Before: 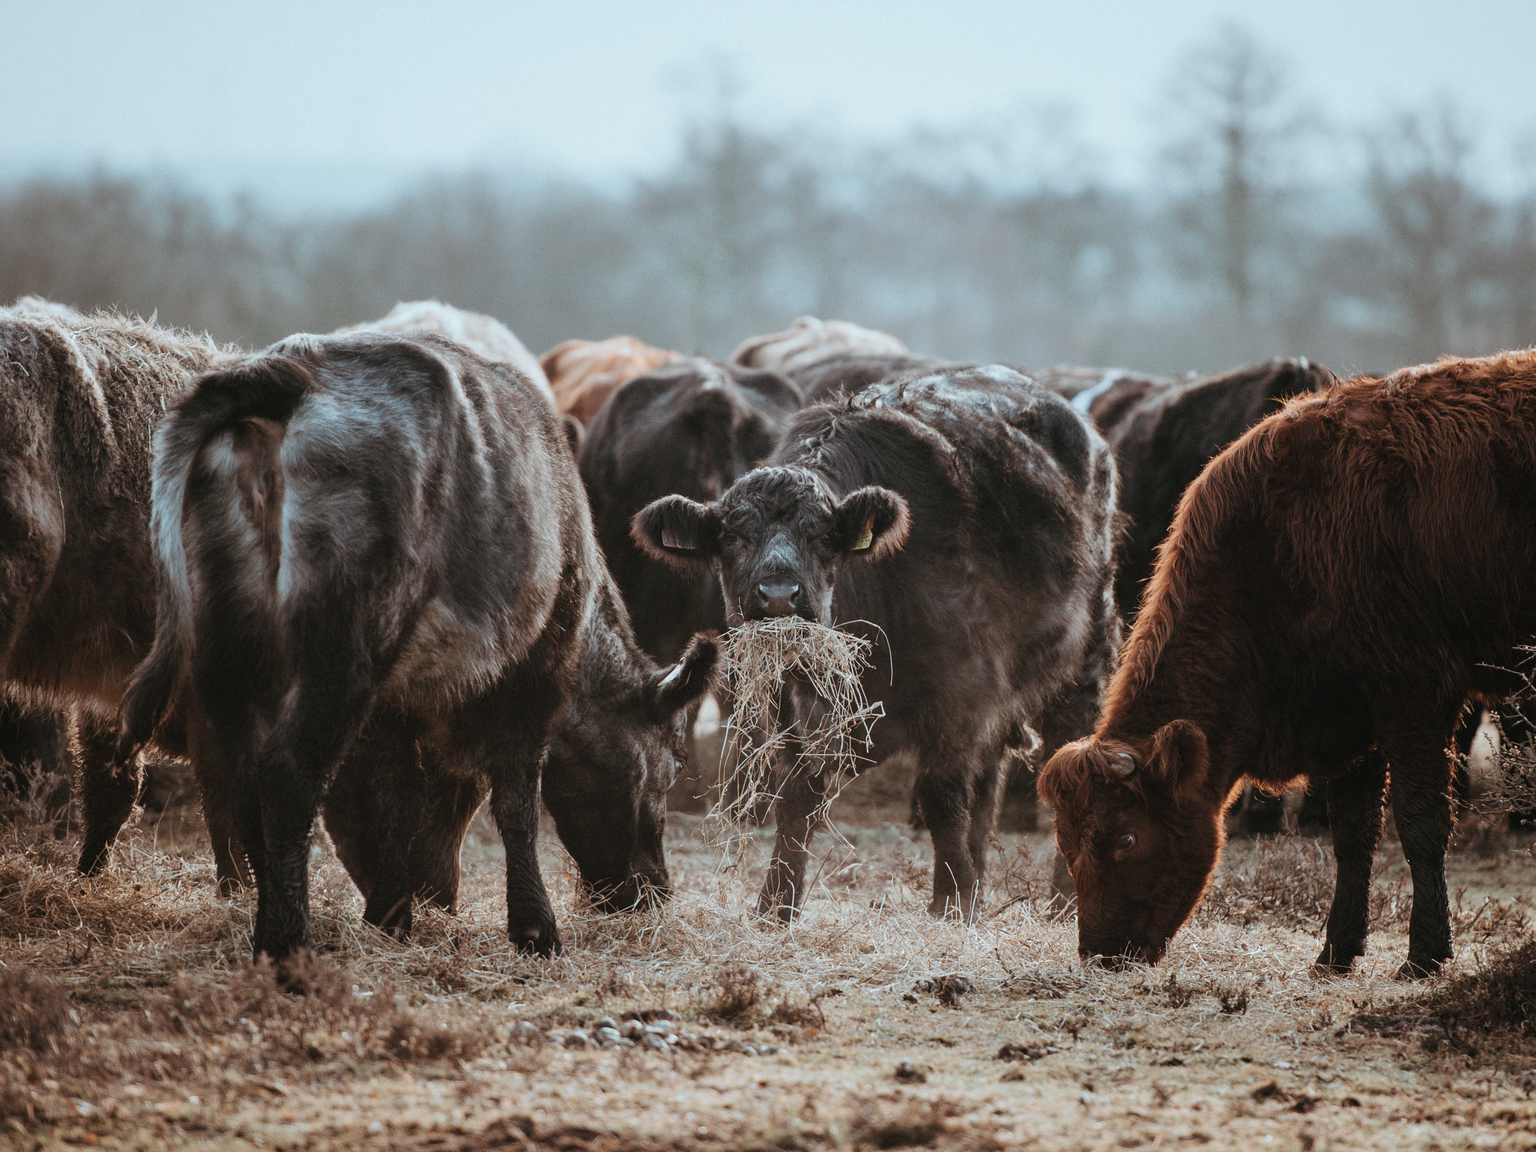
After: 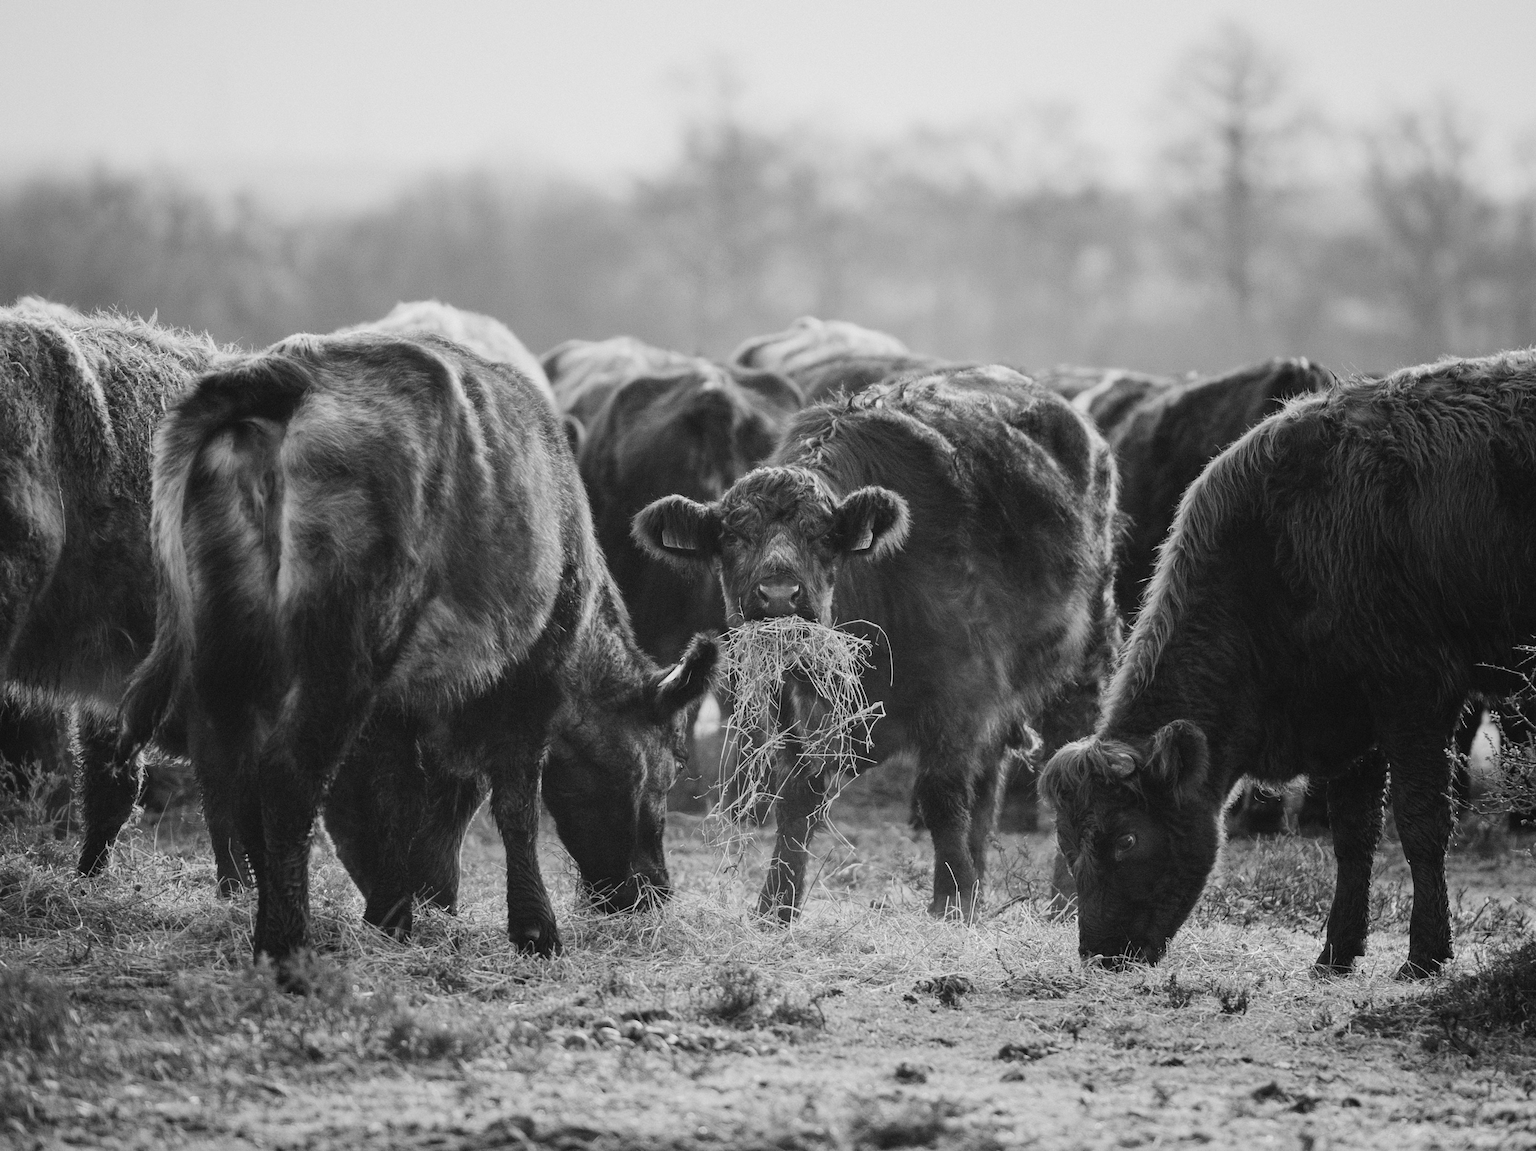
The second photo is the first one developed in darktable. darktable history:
monochrome: a -35.87, b 49.73, size 1.7
contrast brightness saturation: contrast 0.07, brightness 0.08, saturation 0.18
